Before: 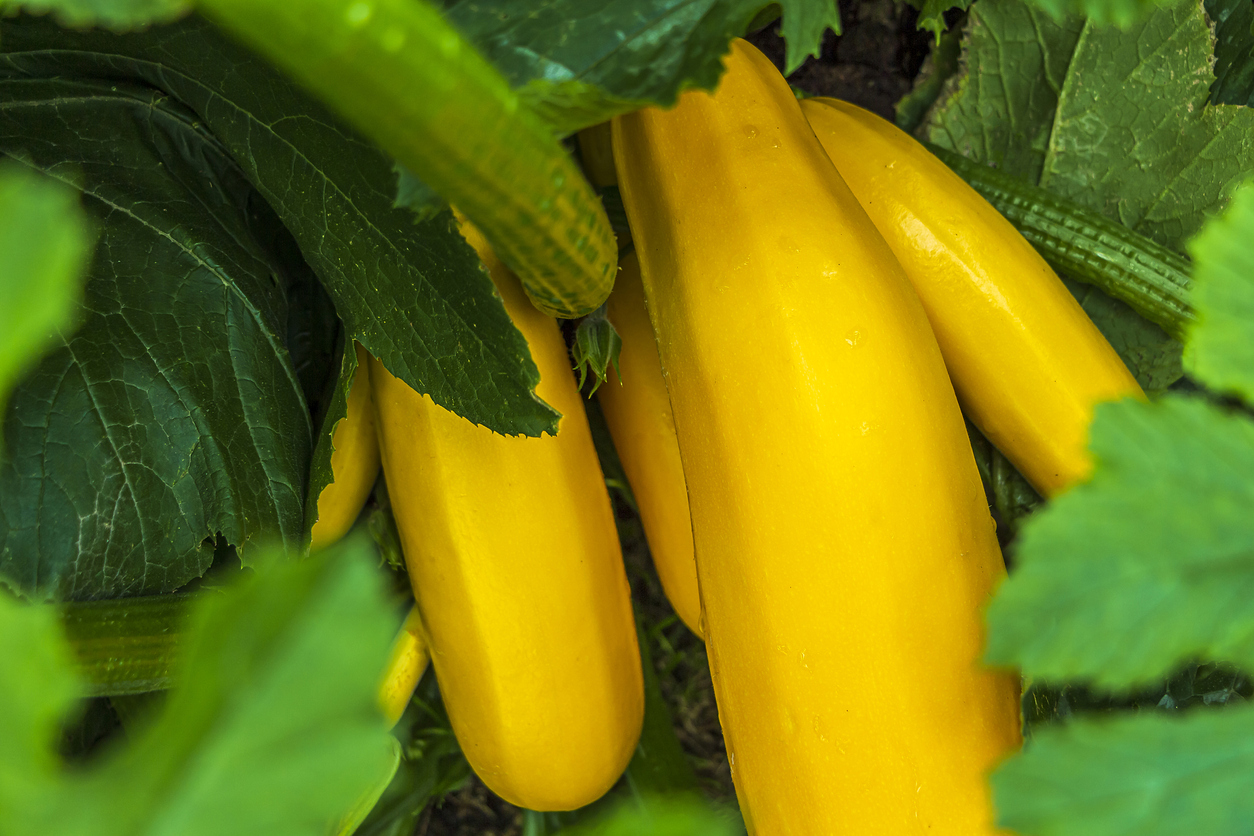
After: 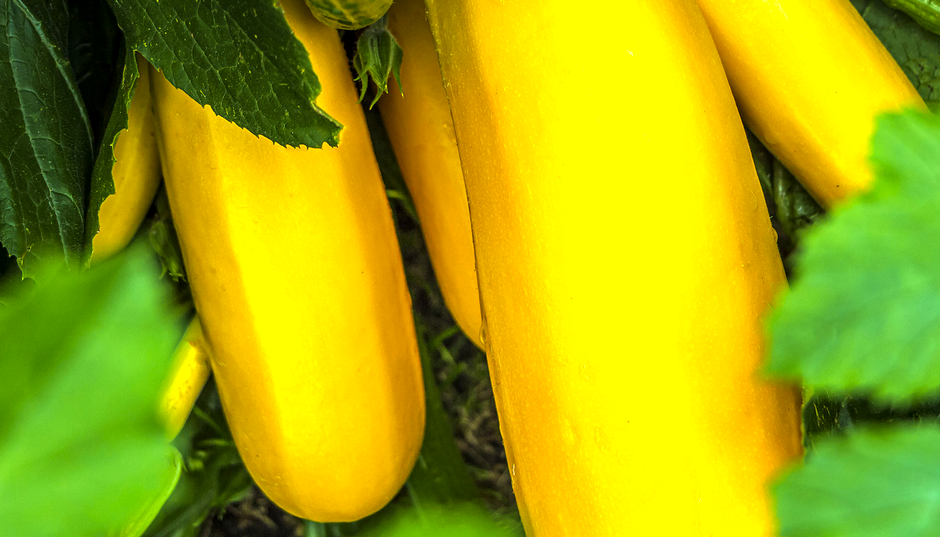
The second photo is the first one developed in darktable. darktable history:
local contrast: on, module defaults
color zones: curves: ch1 [(0.25, 0.61) (0.75, 0.248)], process mode strong
crop and rotate: left 17.51%, top 34.637%, right 7.458%, bottom 1.041%
tone equalizer: -8 EV -0.755 EV, -7 EV -0.671 EV, -6 EV -0.632 EV, -5 EV -0.362 EV, -3 EV 0.38 EV, -2 EV 0.6 EV, -1 EV 0.678 EV, +0 EV 0.762 EV
